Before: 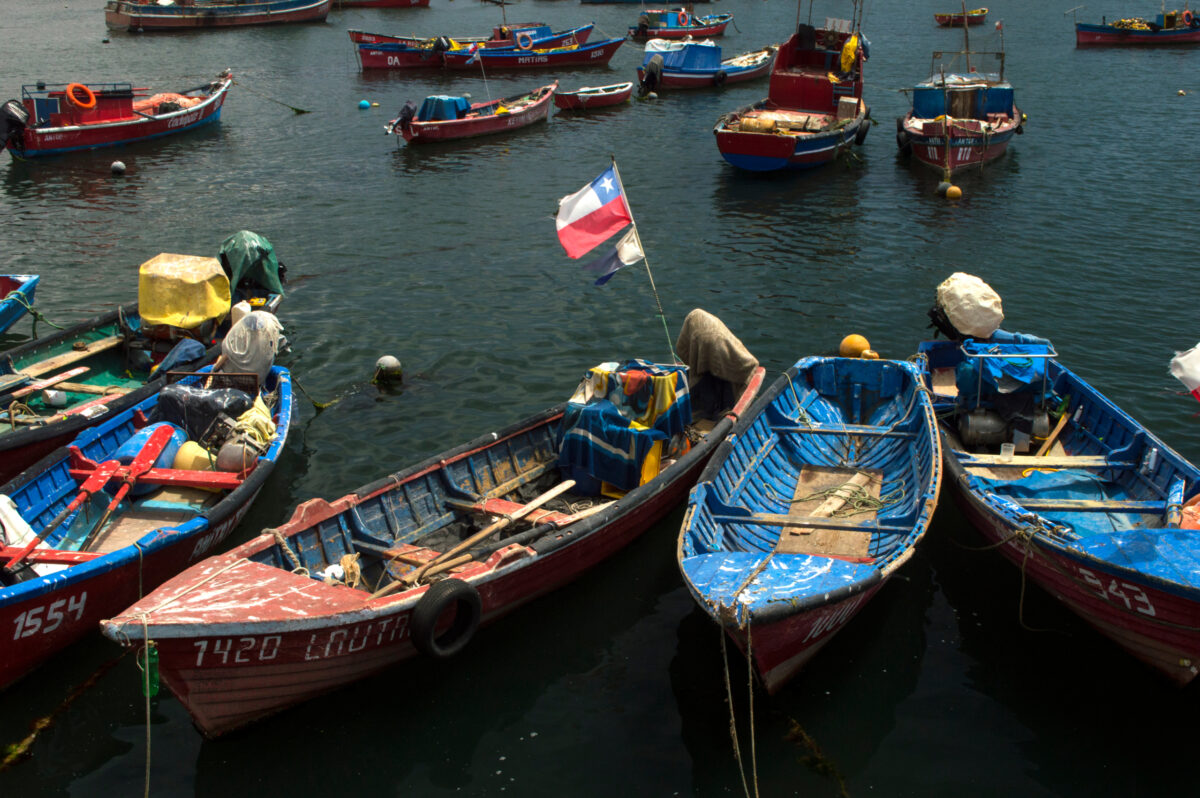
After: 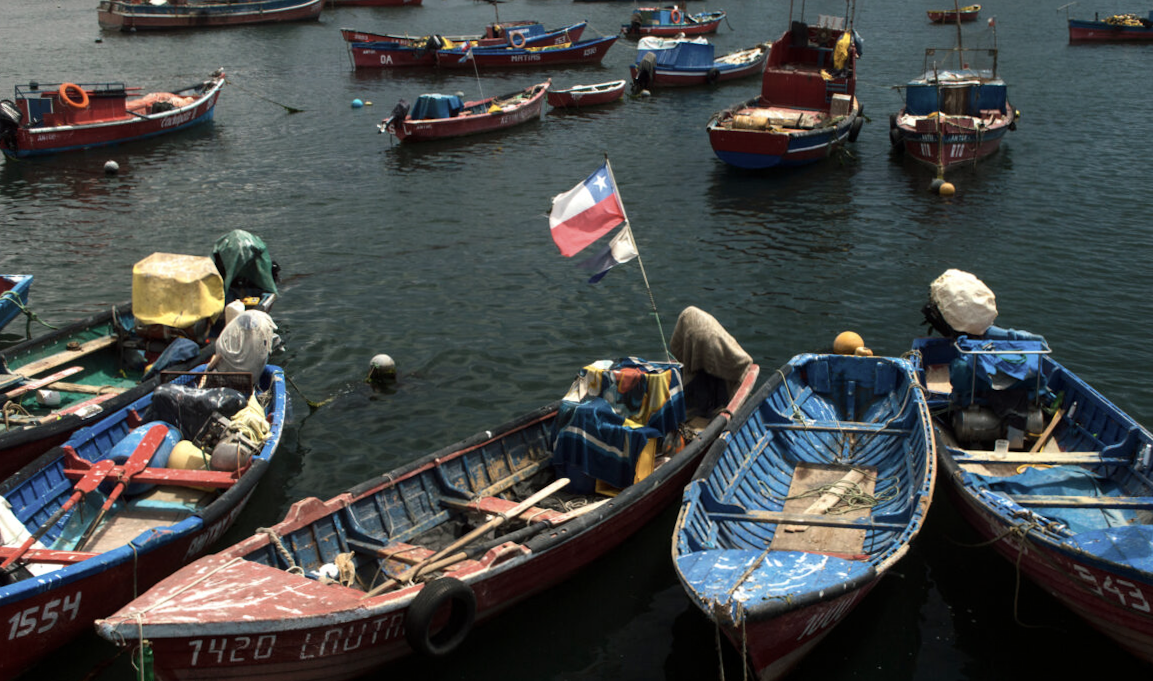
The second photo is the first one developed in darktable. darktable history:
contrast brightness saturation: contrast 0.1, saturation -0.3
crop and rotate: angle 0.2°, left 0.275%, right 3.127%, bottom 14.18%
